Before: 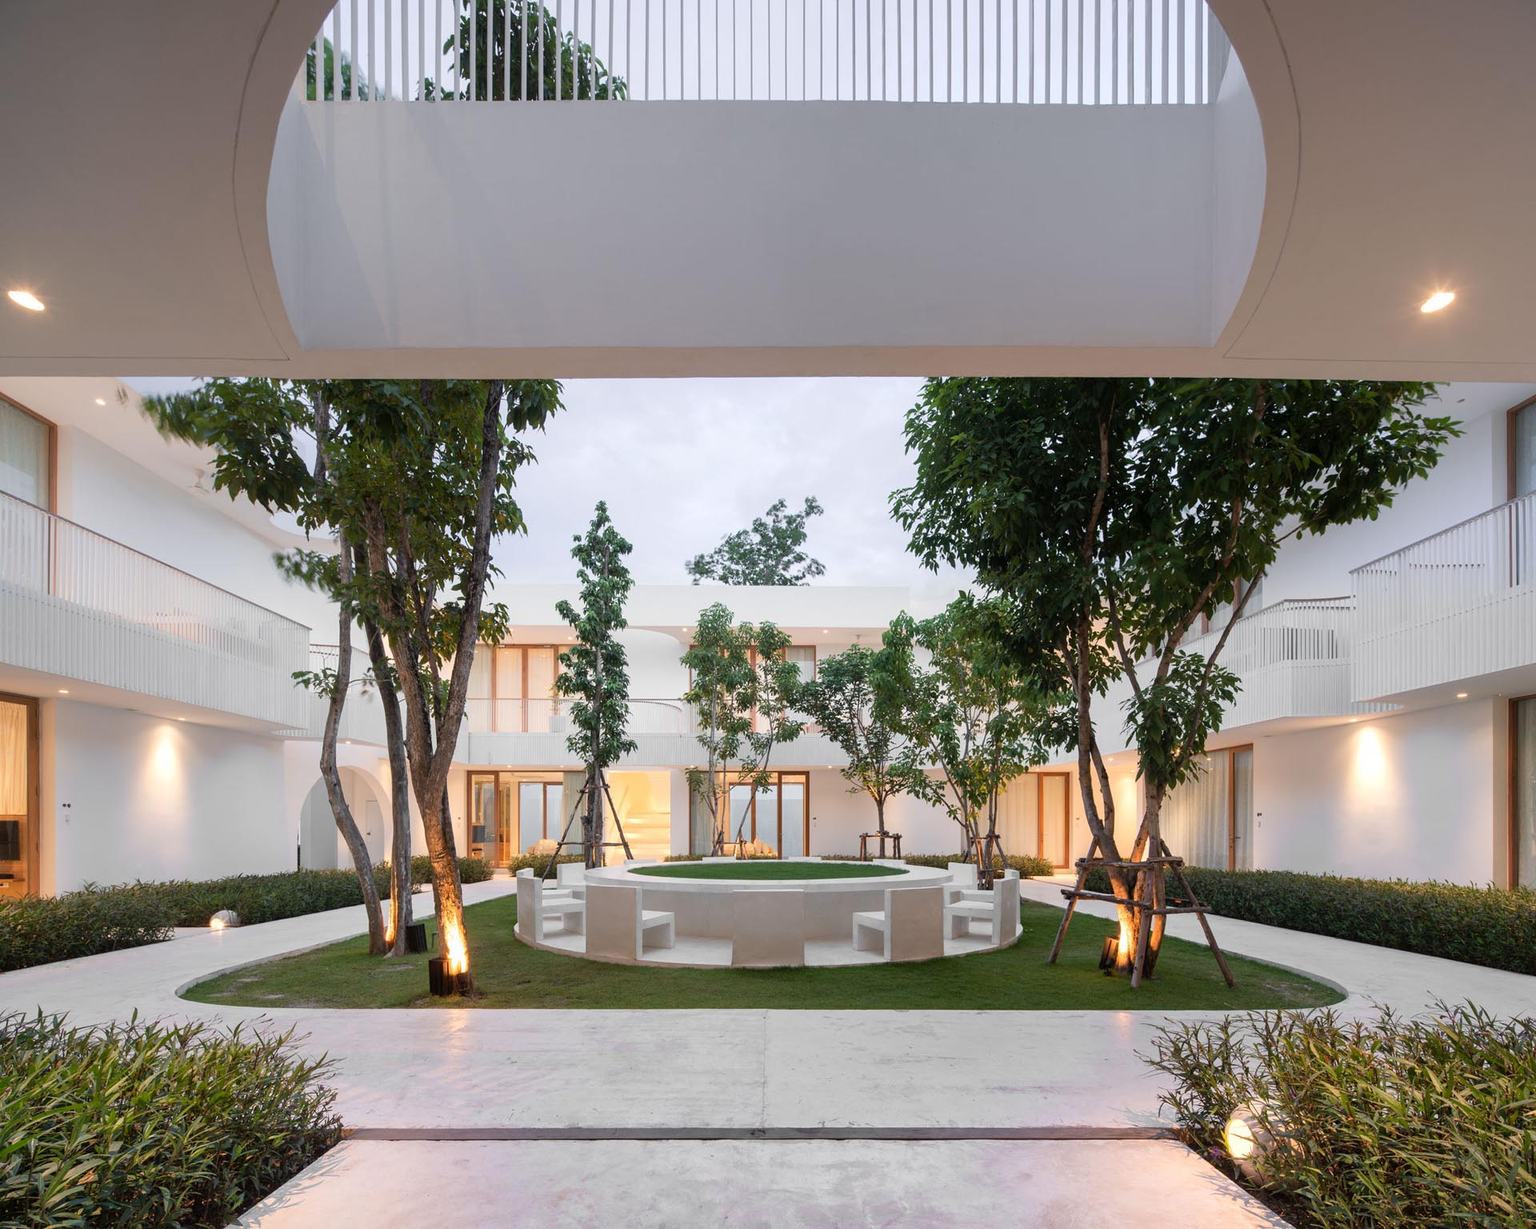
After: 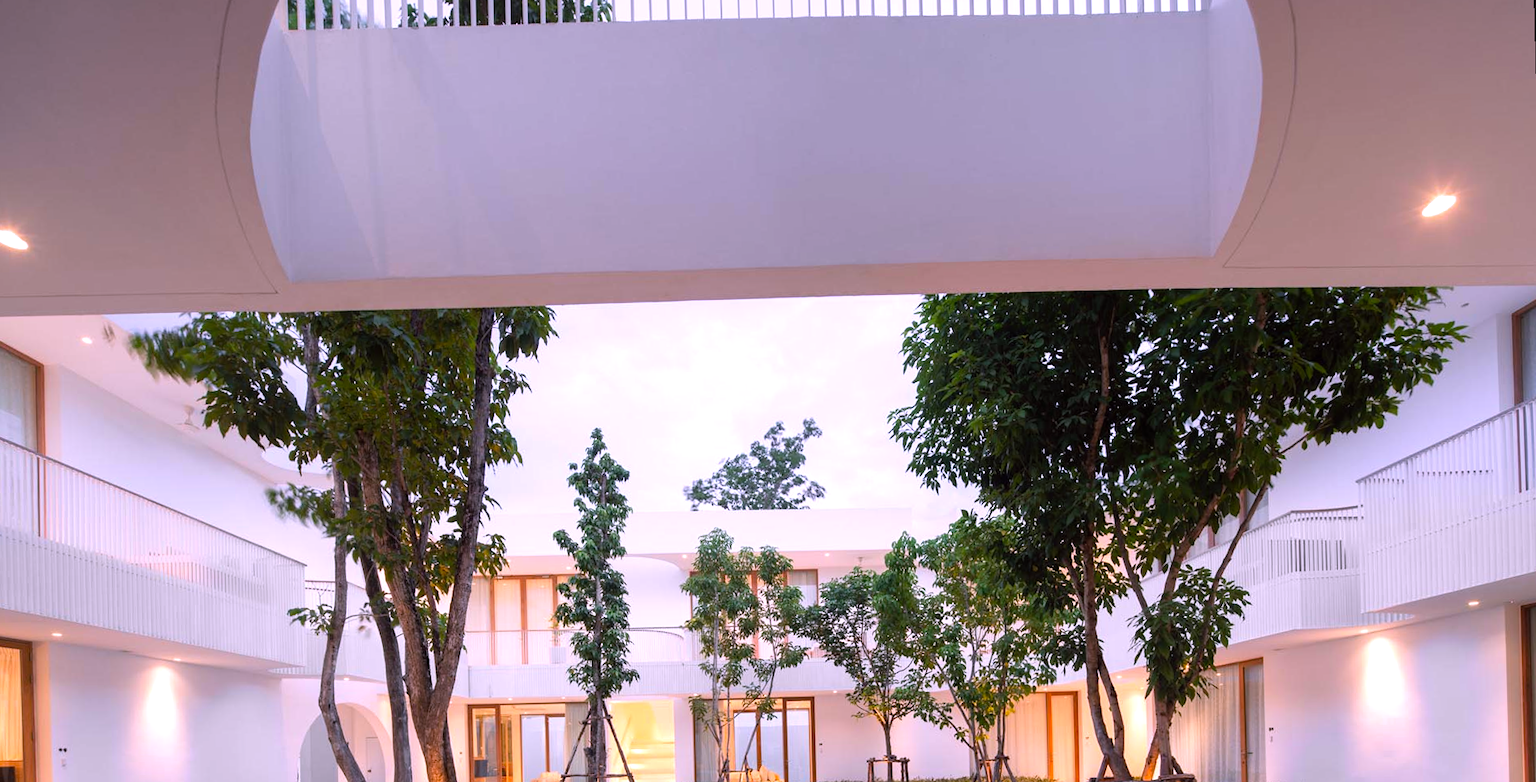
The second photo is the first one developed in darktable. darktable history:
color balance: lift [1, 1.001, 0.999, 1.001], gamma [1, 1.004, 1.007, 0.993], gain [1, 0.991, 0.987, 1.013], contrast 7.5%, contrast fulcrum 10%, output saturation 115%
white balance: red 1.066, blue 1.119
crop and rotate: top 4.848%, bottom 29.503%
rotate and perspective: rotation -1.42°, crop left 0.016, crop right 0.984, crop top 0.035, crop bottom 0.965
